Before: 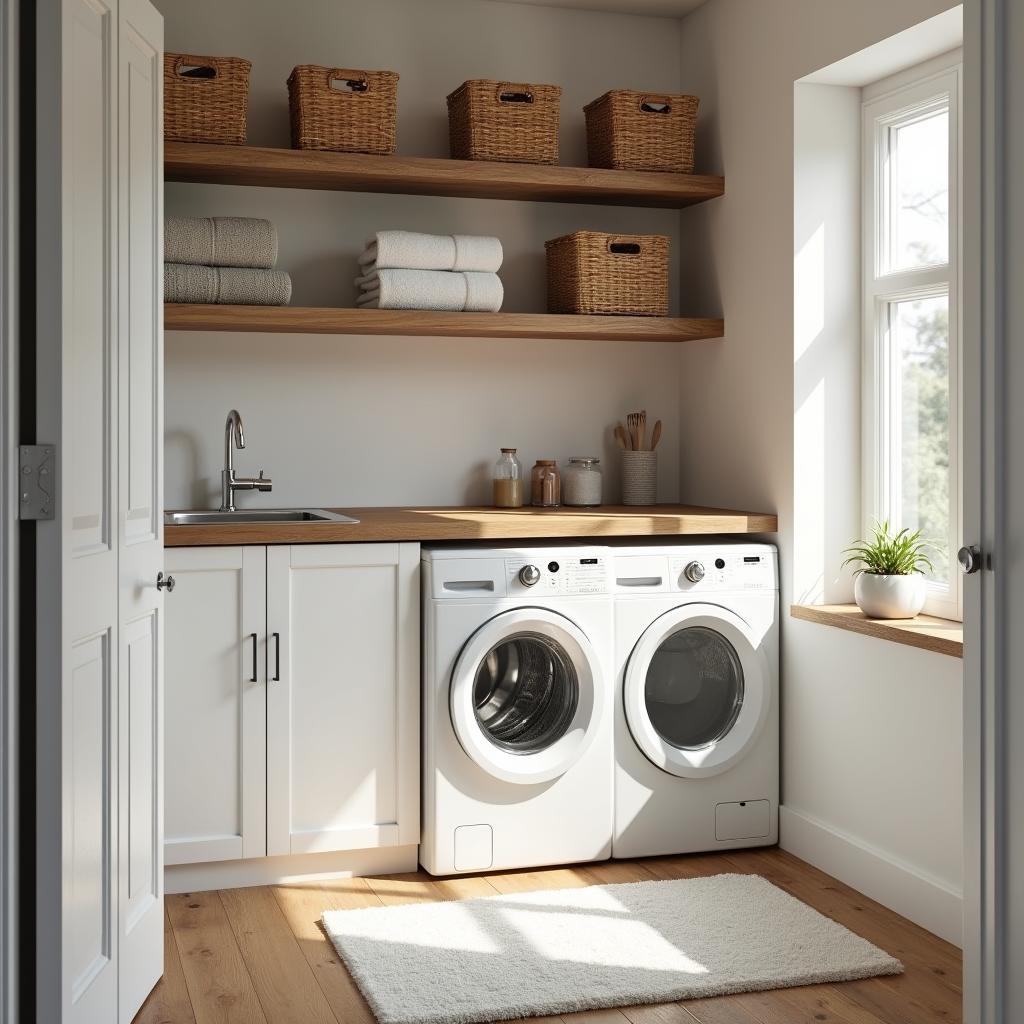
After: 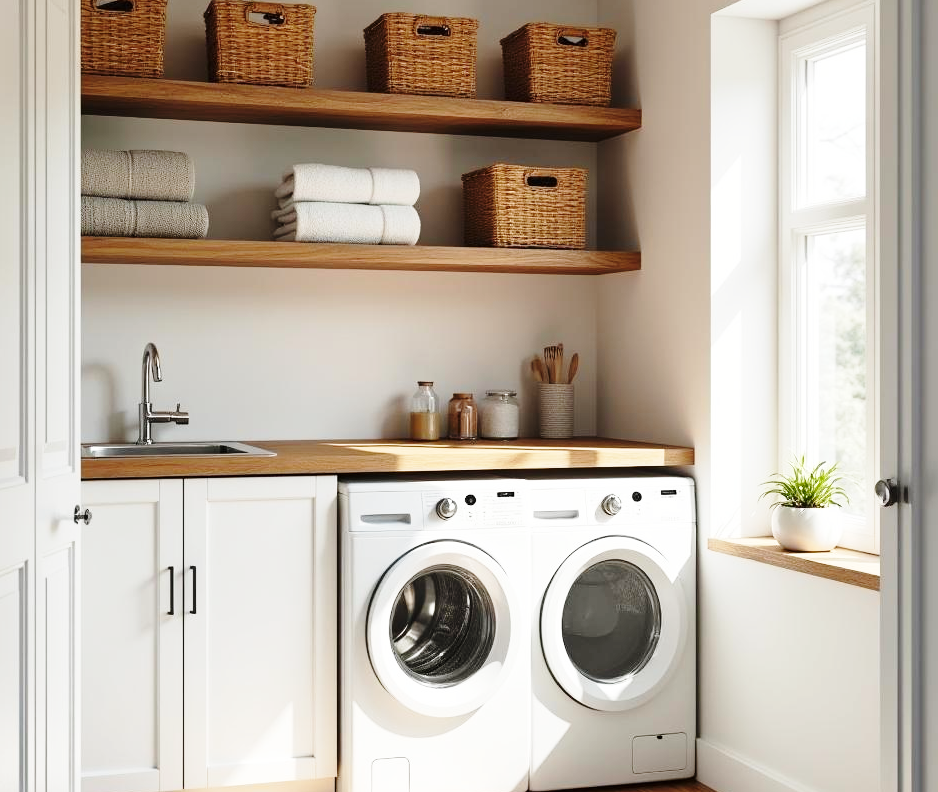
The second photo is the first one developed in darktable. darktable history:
crop: left 8.155%, top 6.611%, bottom 15.385%
base curve: curves: ch0 [(0, 0) (0.028, 0.03) (0.121, 0.232) (0.46, 0.748) (0.859, 0.968) (1, 1)], preserve colors none
